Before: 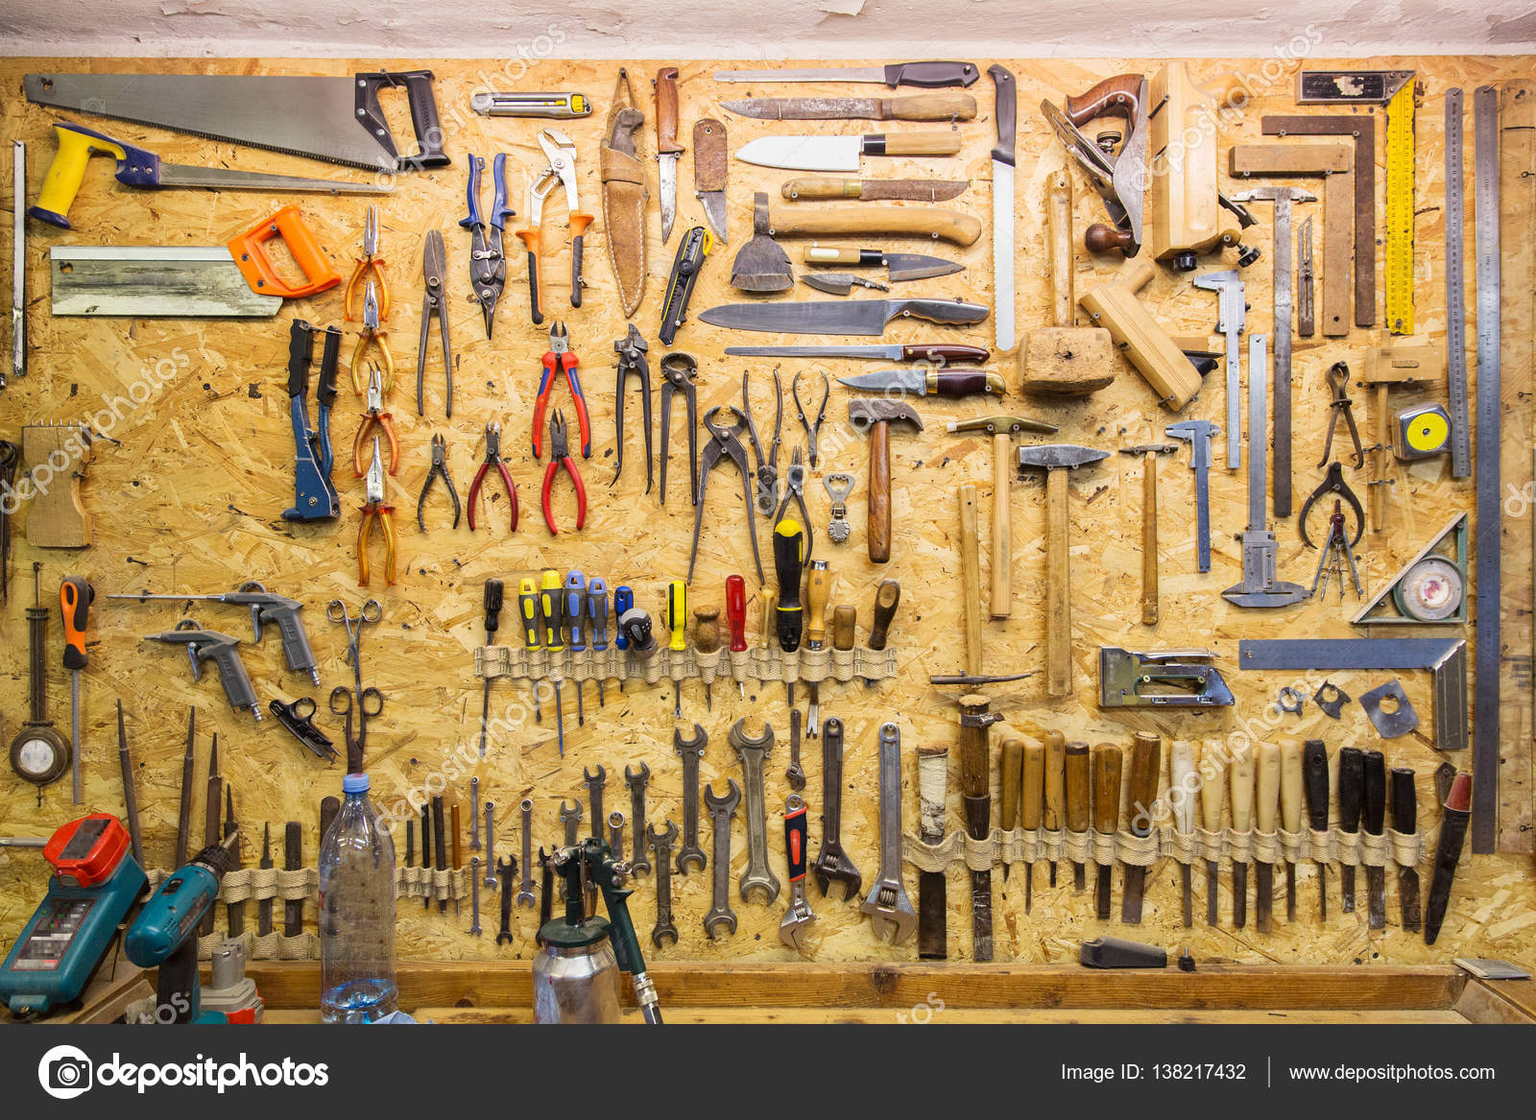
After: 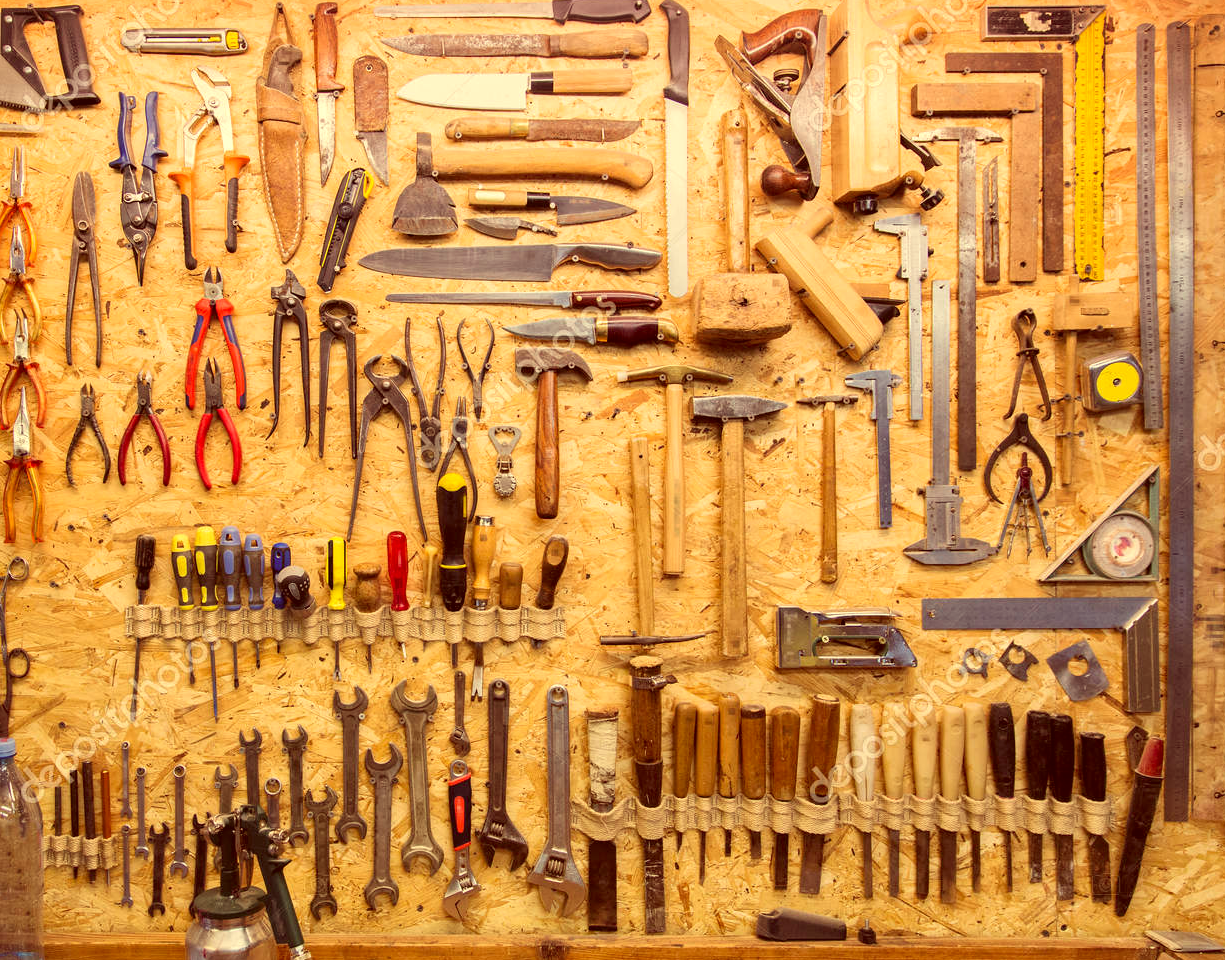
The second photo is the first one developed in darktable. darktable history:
color correction: highlights a* -7.23, highlights b* -0.161, shadows a* 20.08, shadows b* 11.73
crop: left 23.095%, top 5.827%, bottom 11.854%
white balance: red 1.138, green 0.996, blue 0.812
local contrast: mode bilateral grid, contrast 15, coarseness 36, detail 105%, midtone range 0.2
